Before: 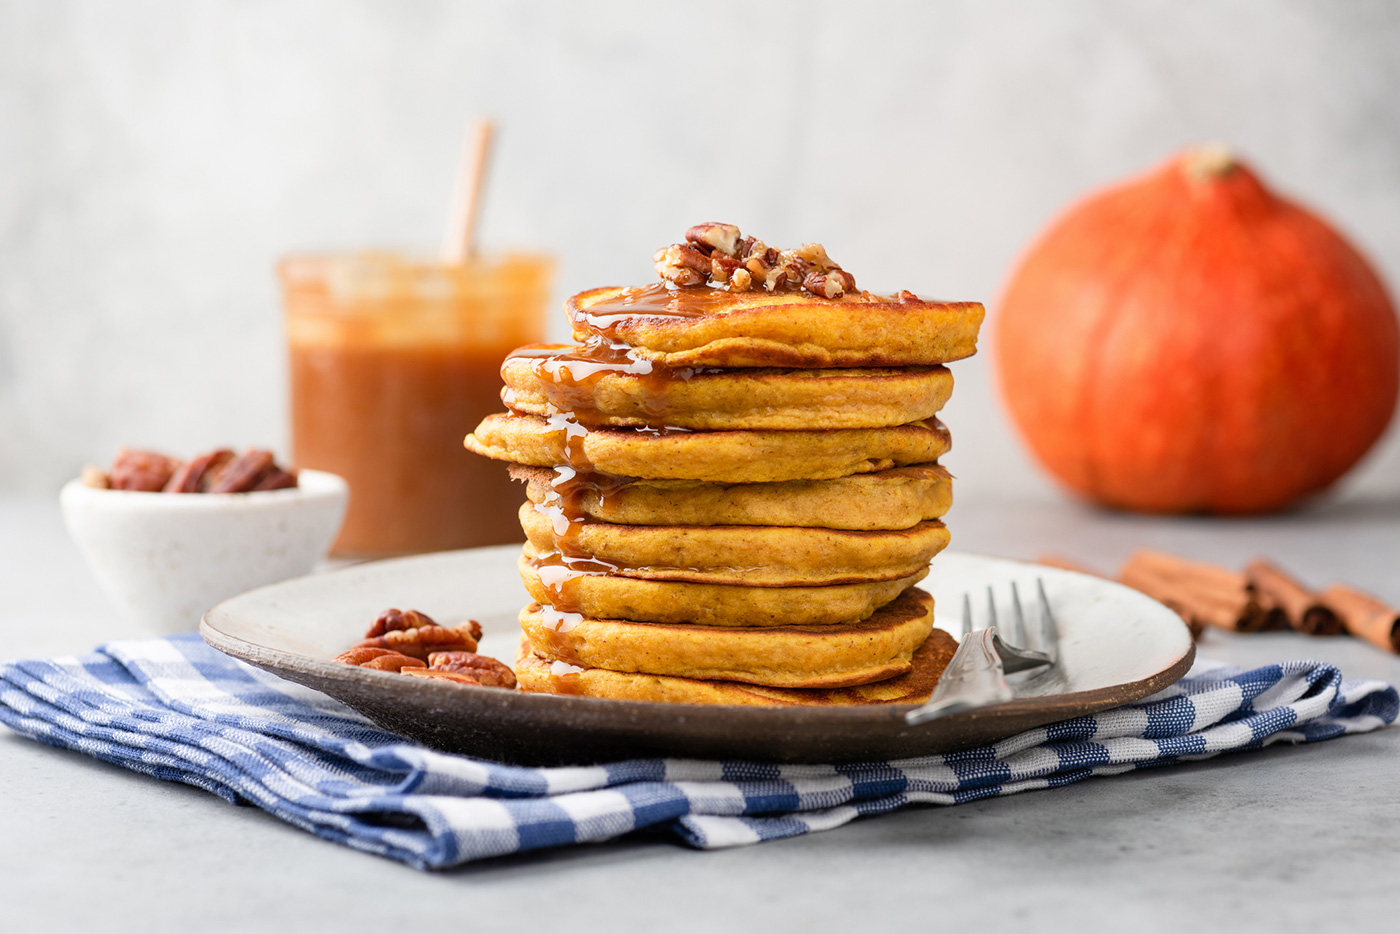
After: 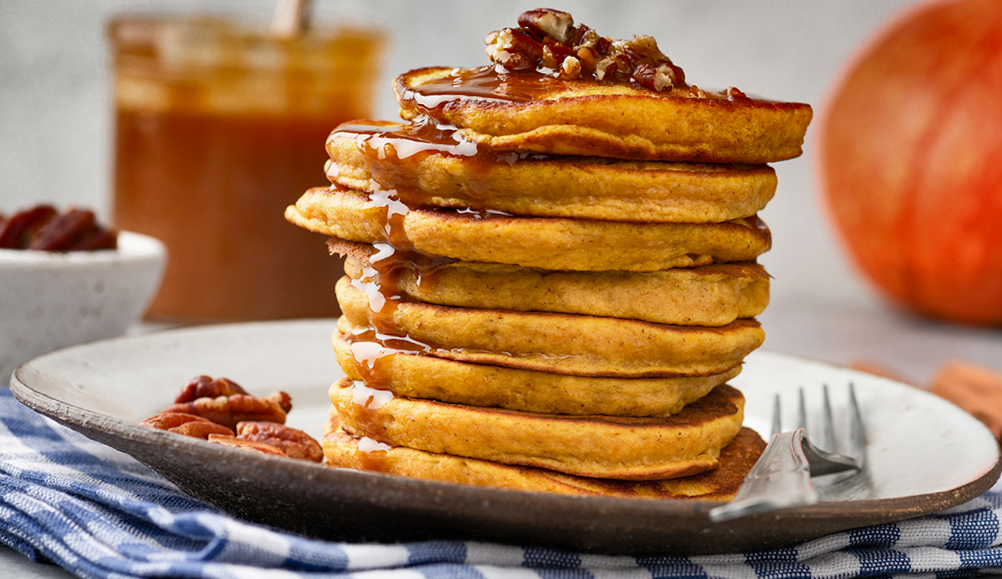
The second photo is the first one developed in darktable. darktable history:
shadows and highlights: shadows 19.13, highlights -83.41, soften with gaussian
crop and rotate: angle -3.37°, left 9.79%, top 20.73%, right 12.42%, bottom 11.82%
